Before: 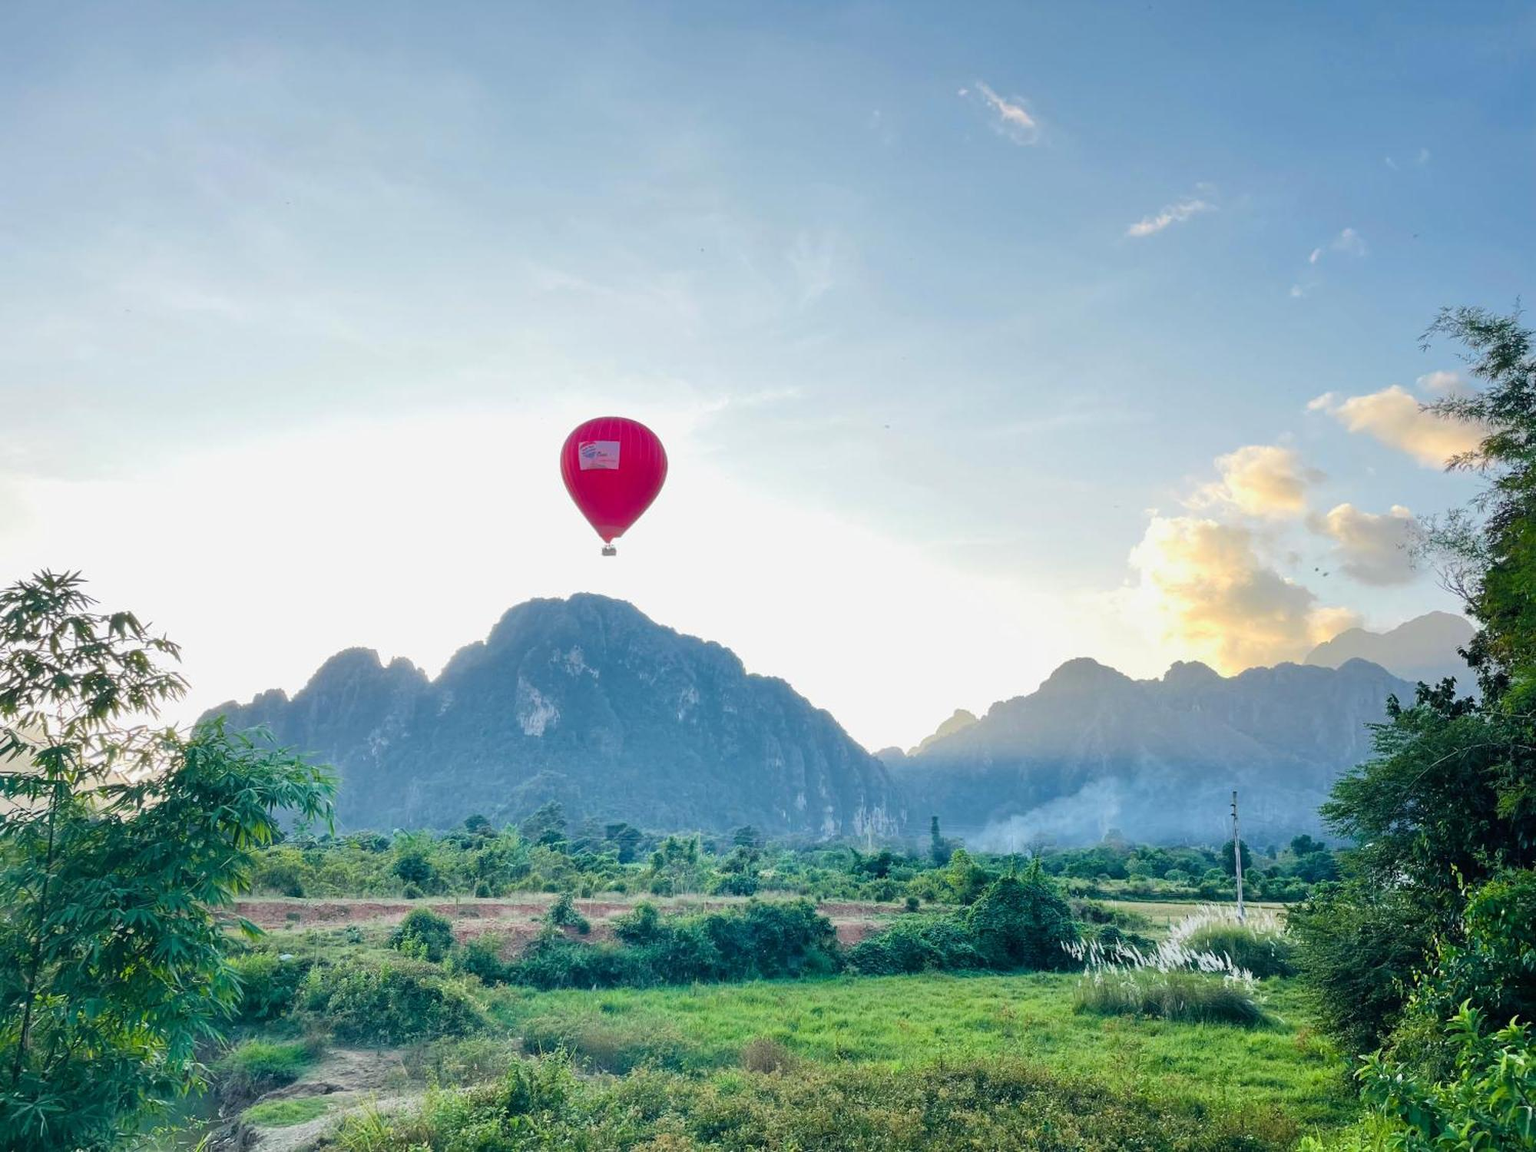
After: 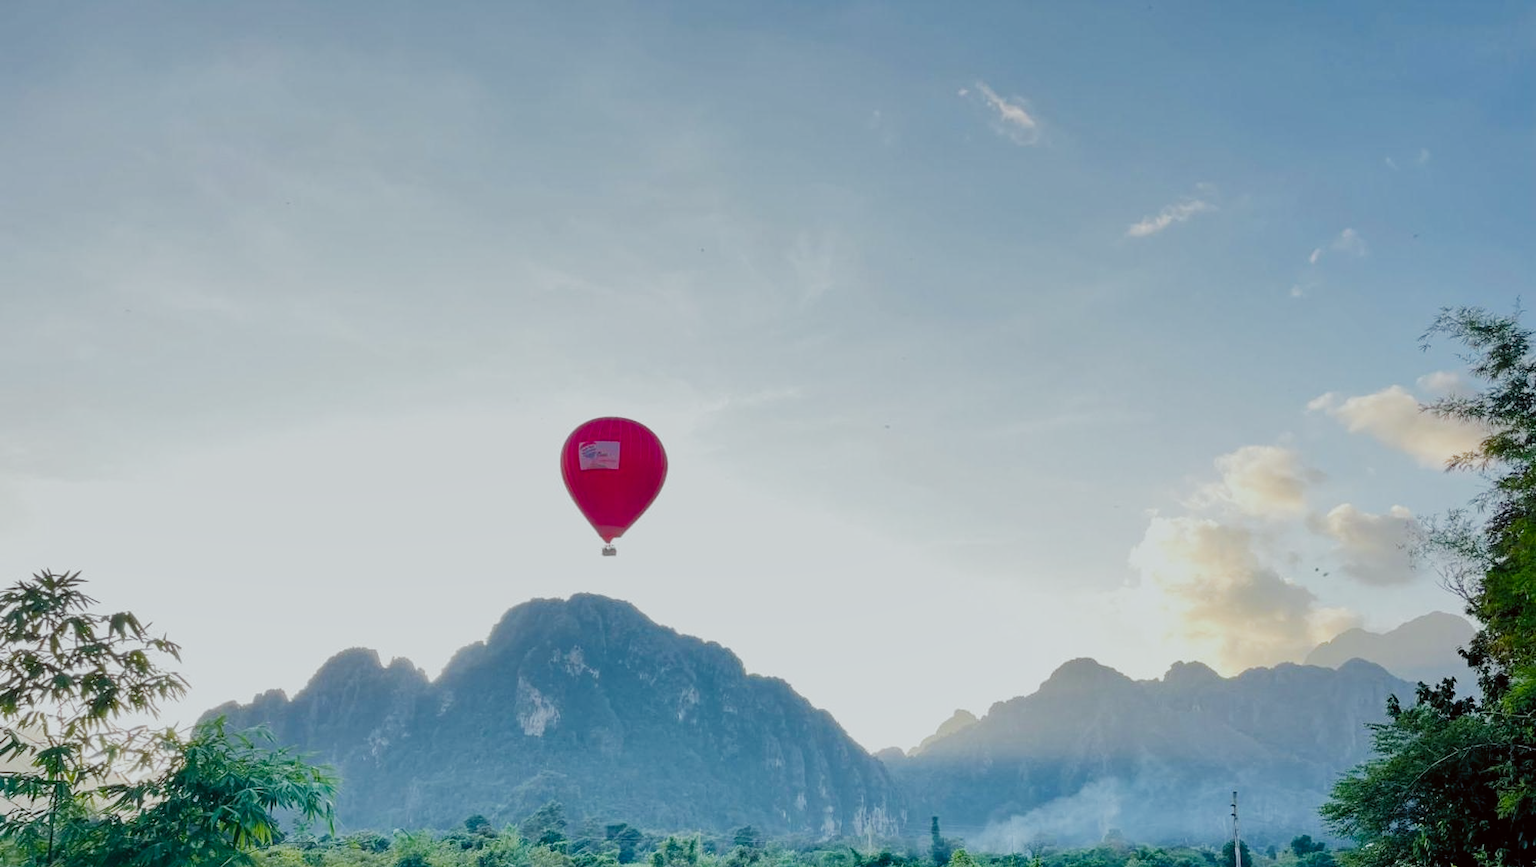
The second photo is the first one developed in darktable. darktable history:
filmic rgb: black relative exposure -7.97 EV, white relative exposure 3.92 EV, hardness 4.22, preserve chrominance no, color science v5 (2021)
shadows and highlights: radius 336.08, shadows 29.09, soften with gaussian
crop: bottom 24.665%
color correction: highlights a* -2.79, highlights b* -2.18, shadows a* 2.45, shadows b* 2.73
